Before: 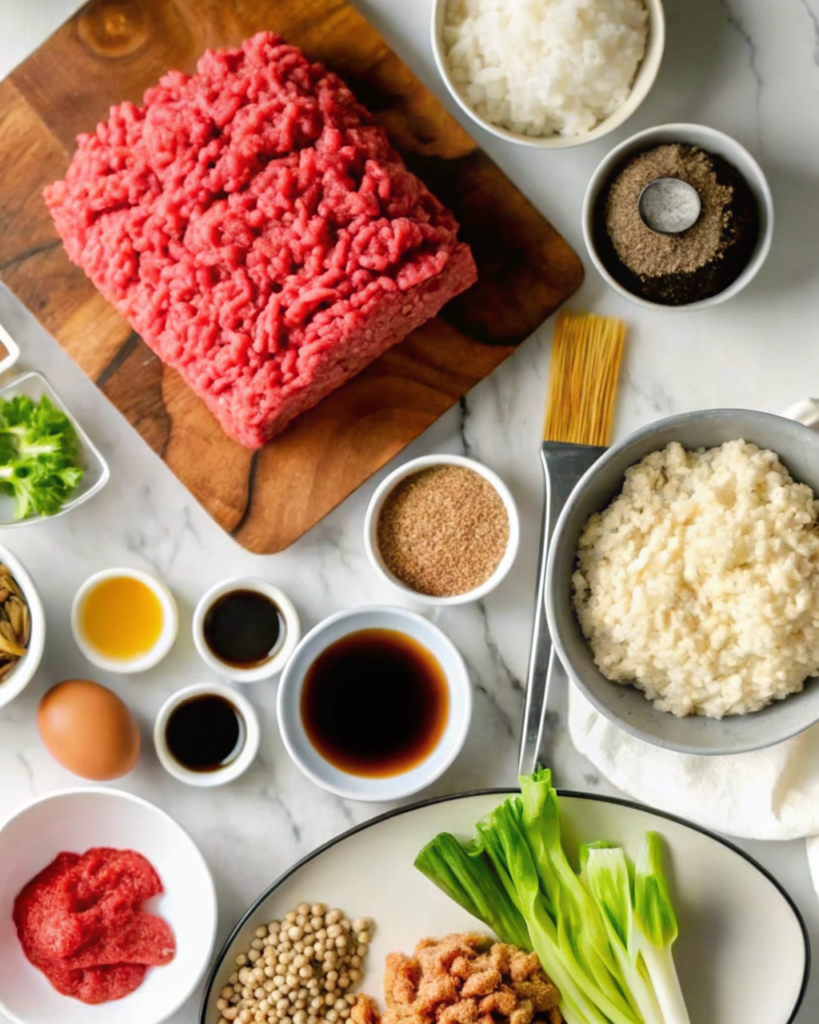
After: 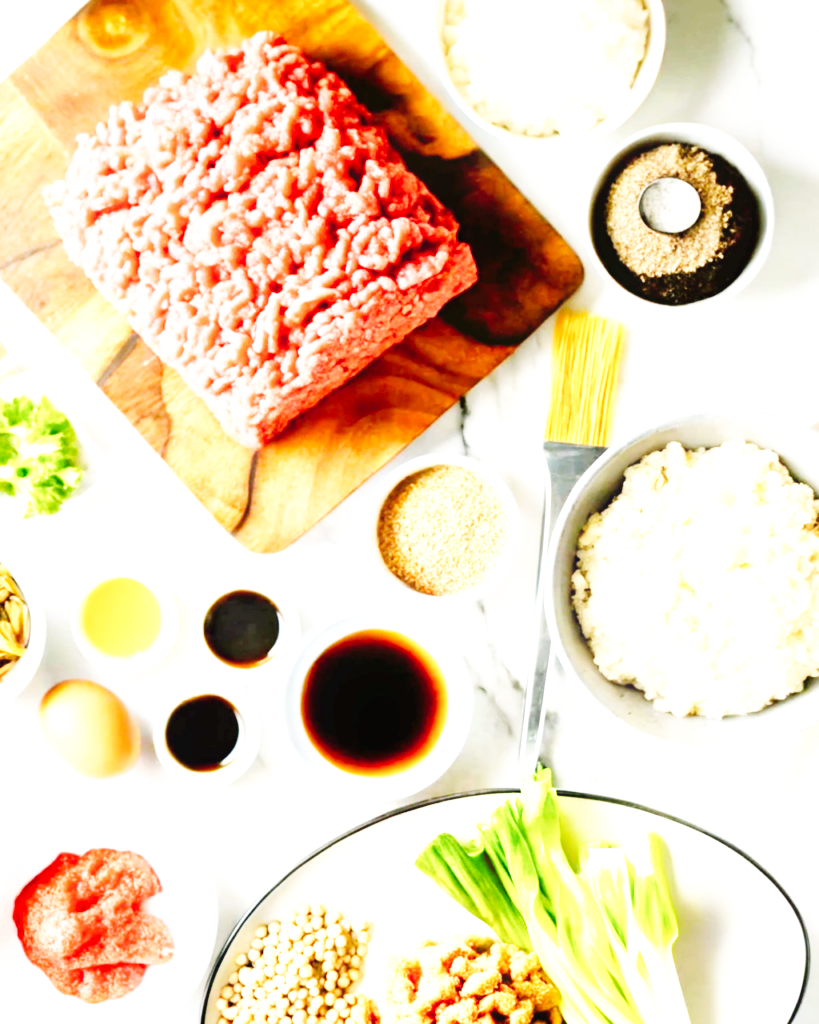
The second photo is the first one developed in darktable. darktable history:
exposure: black level correction 0, exposure 1.45 EV, compensate exposure bias true, compensate highlight preservation false
base curve: curves: ch0 [(0, 0.003) (0.001, 0.002) (0.006, 0.004) (0.02, 0.022) (0.048, 0.086) (0.094, 0.234) (0.162, 0.431) (0.258, 0.629) (0.385, 0.8) (0.548, 0.918) (0.751, 0.988) (1, 1)], preserve colors none
